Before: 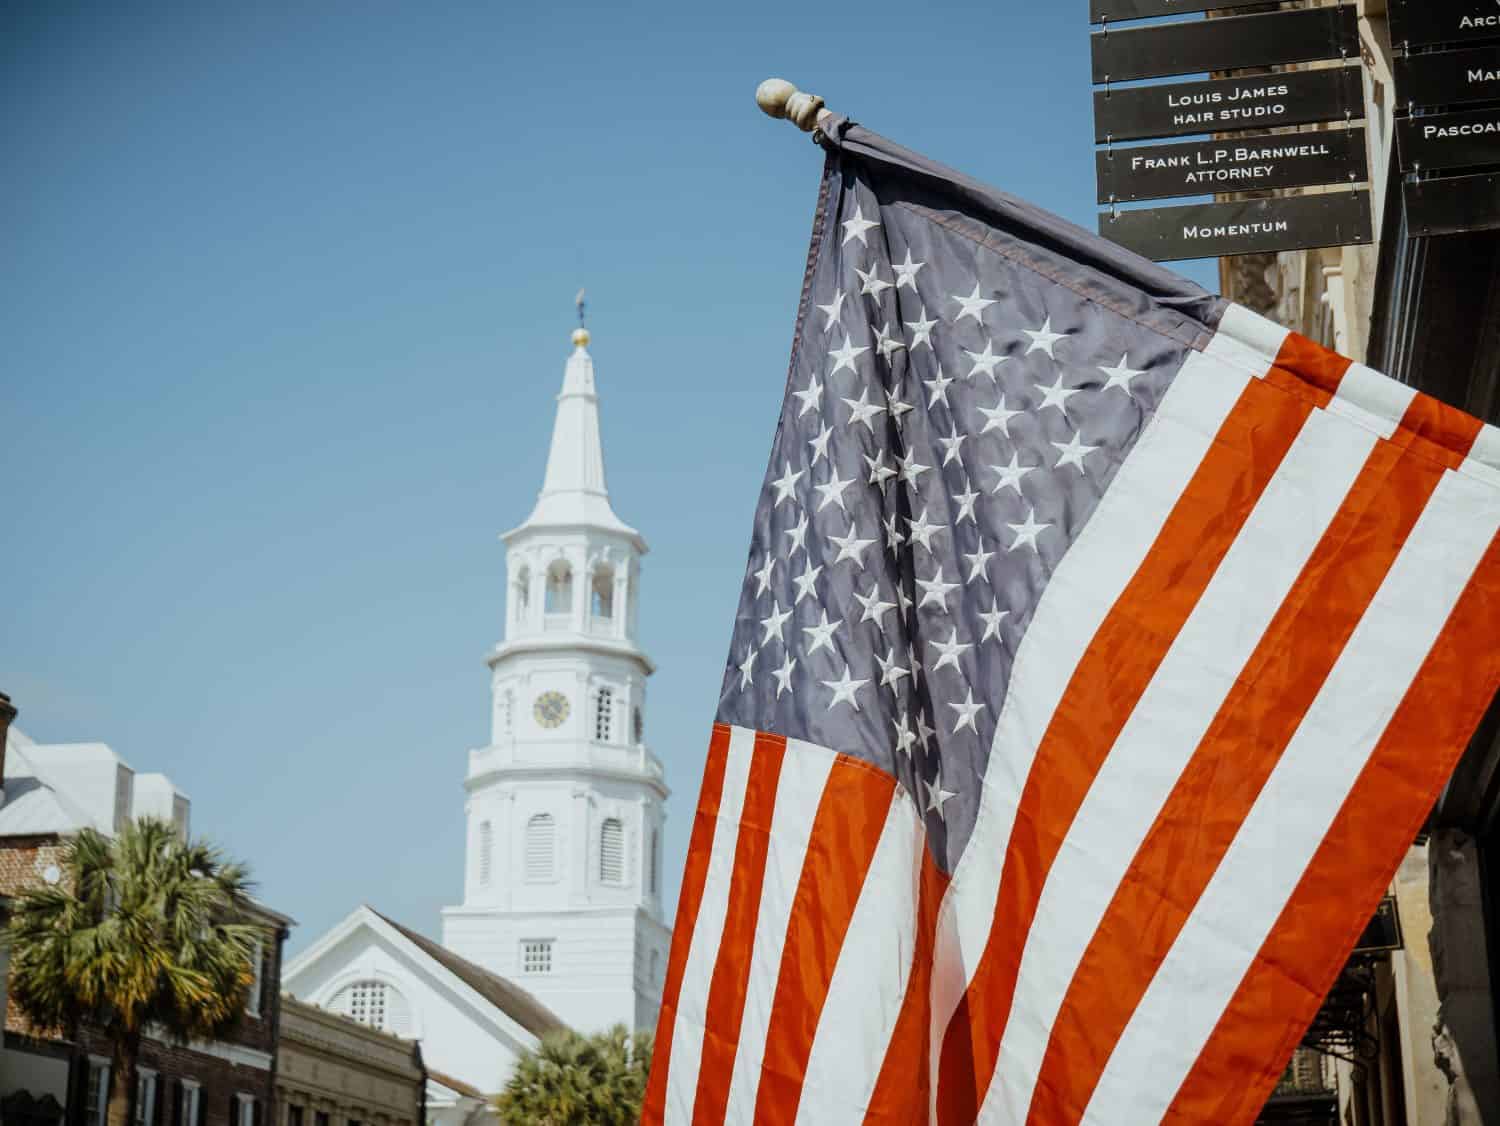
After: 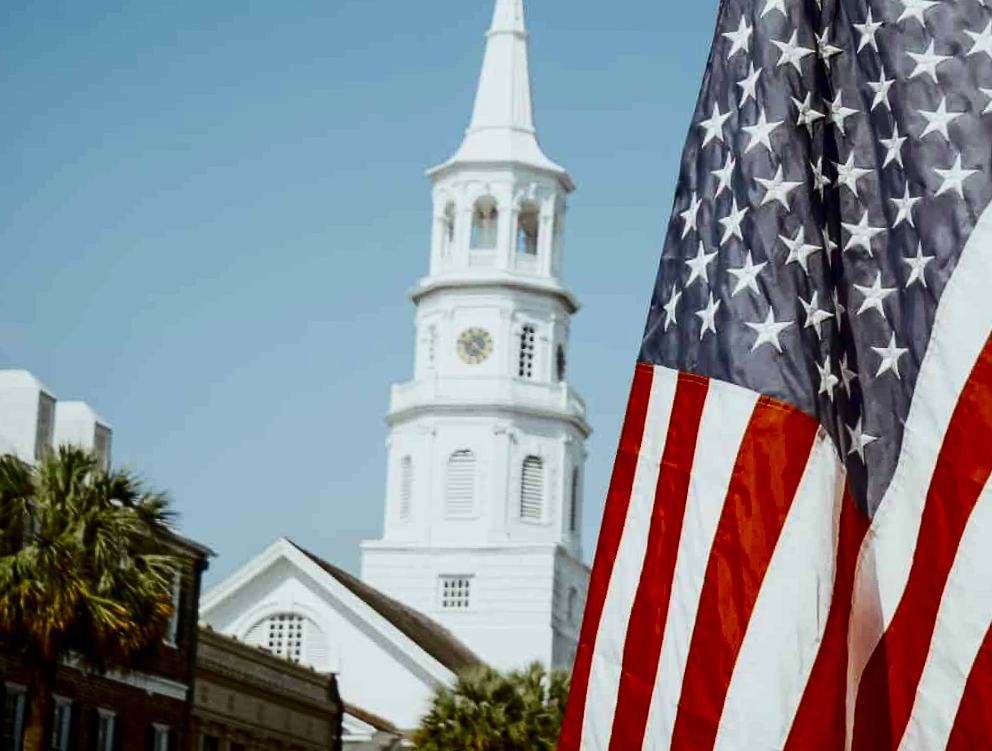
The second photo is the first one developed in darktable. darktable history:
crop and rotate: angle -1.13°, left 3.802%, top 31.514%, right 28.331%
contrast brightness saturation: contrast 0.239, brightness -0.222, saturation 0.141
